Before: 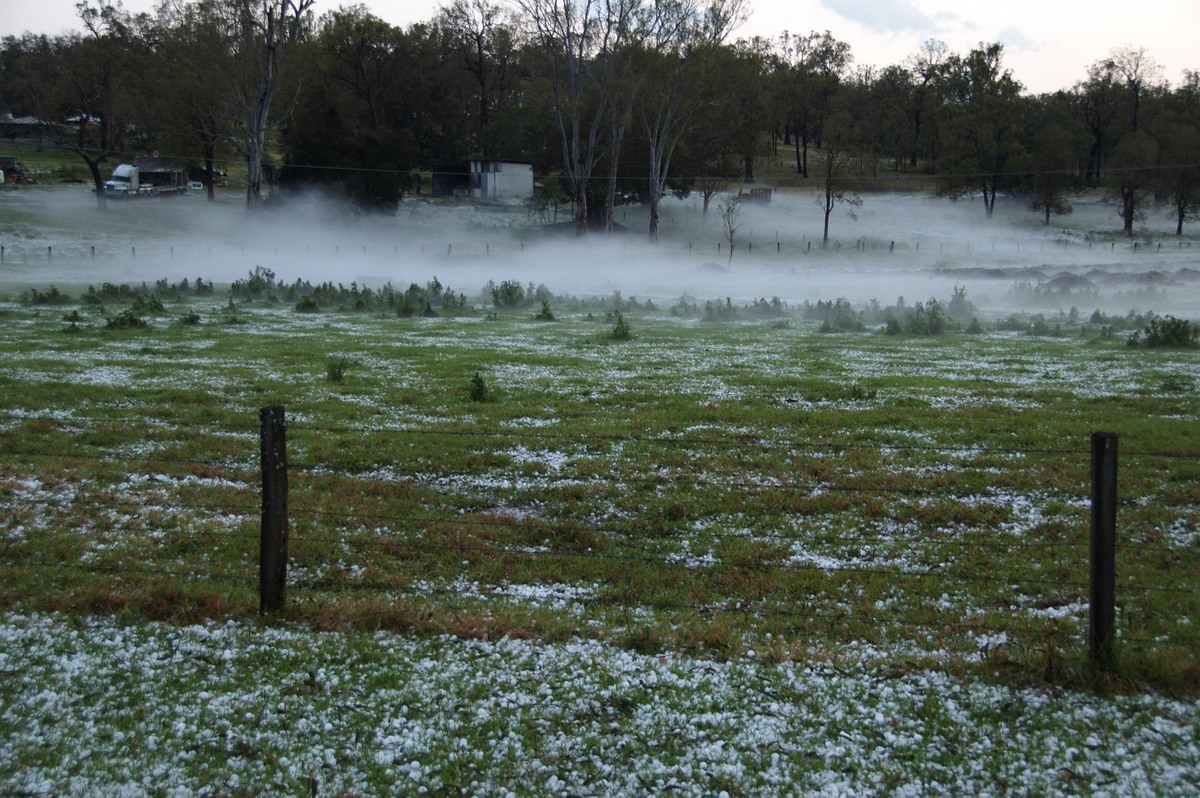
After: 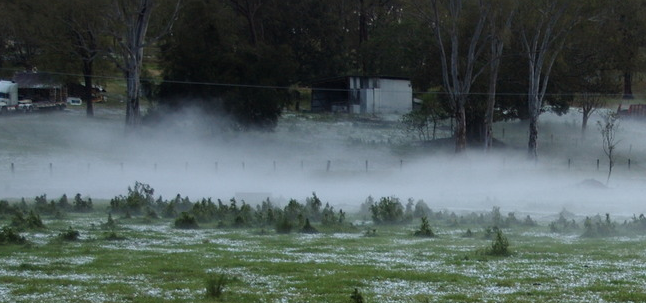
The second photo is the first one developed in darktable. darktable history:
crop: left 10.123%, top 10.603%, right 36.009%, bottom 51.371%
